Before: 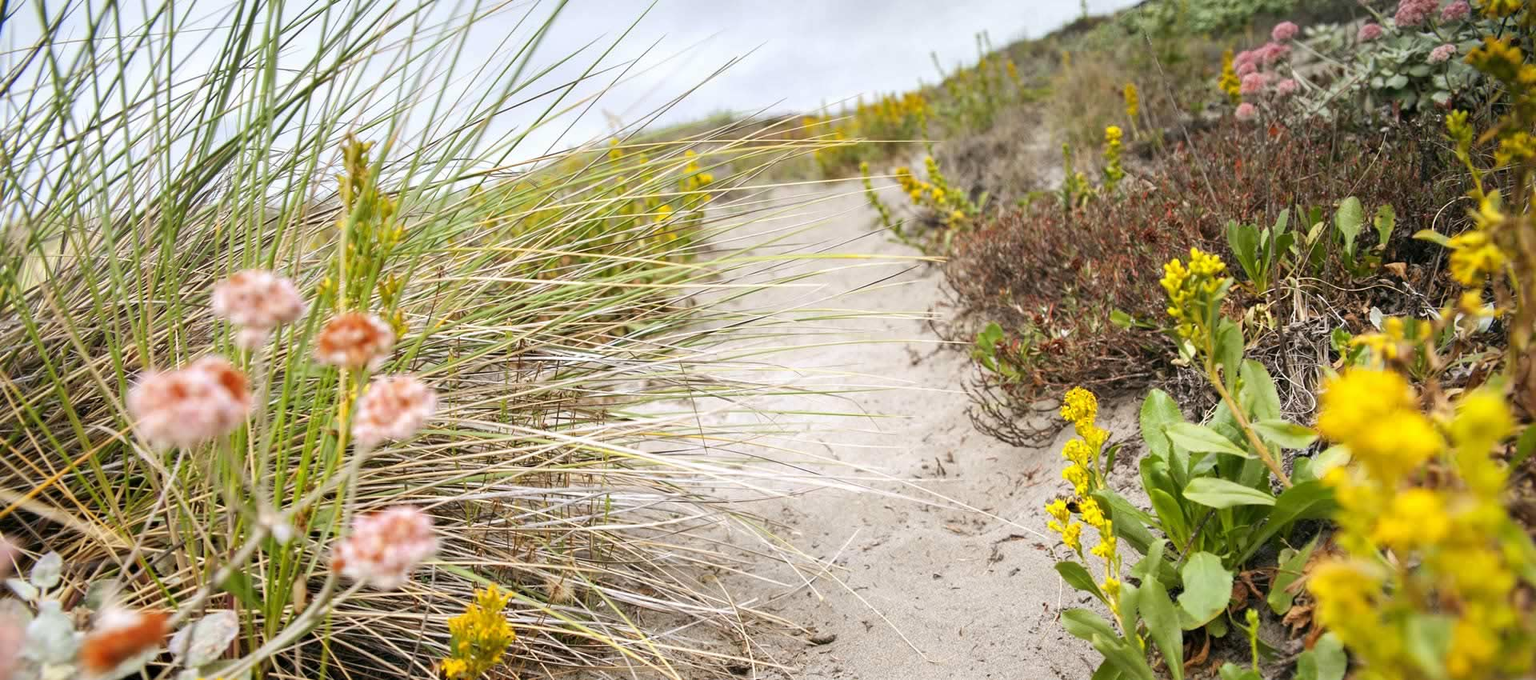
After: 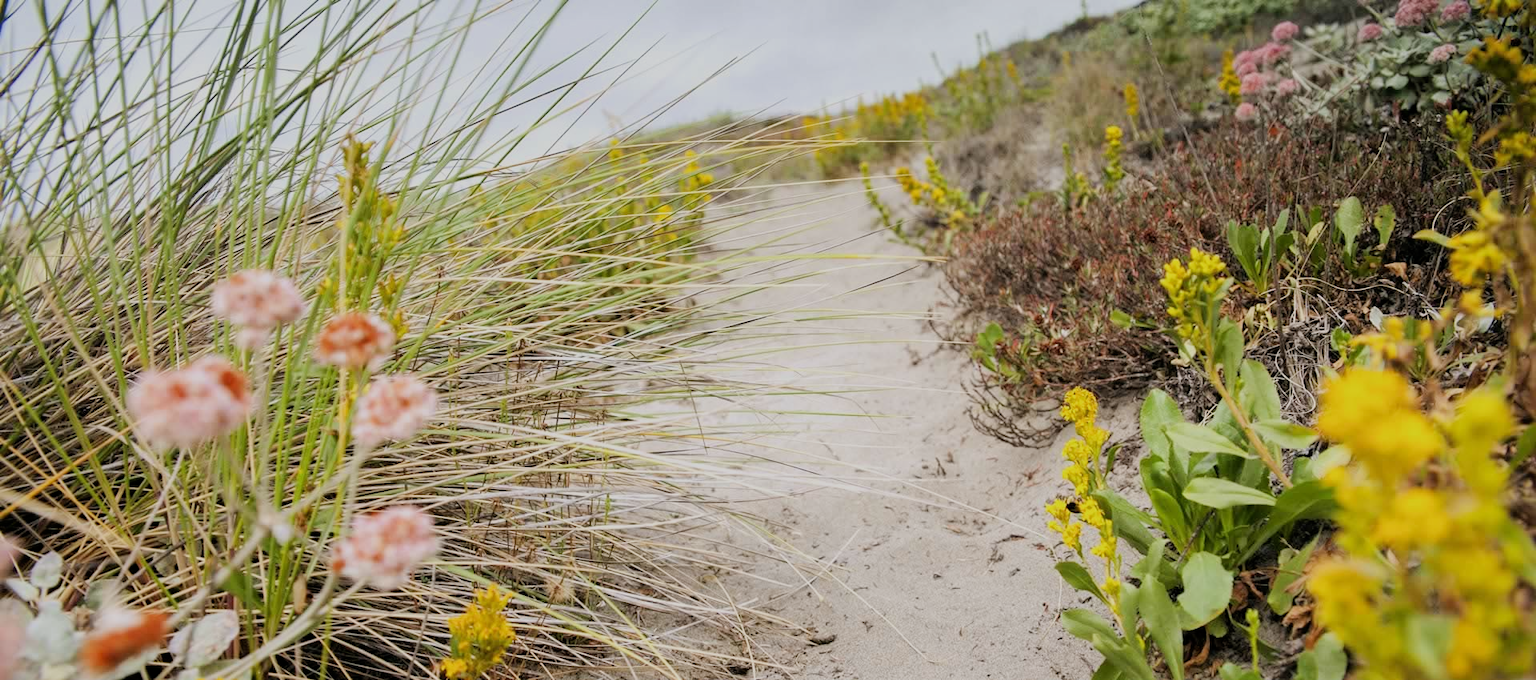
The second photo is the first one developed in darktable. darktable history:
exposure: exposure -0.064 EV, compensate highlight preservation false
filmic rgb: black relative exposure -7.65 EV, white relative exposure 4.56 EV, hardness 3.61
